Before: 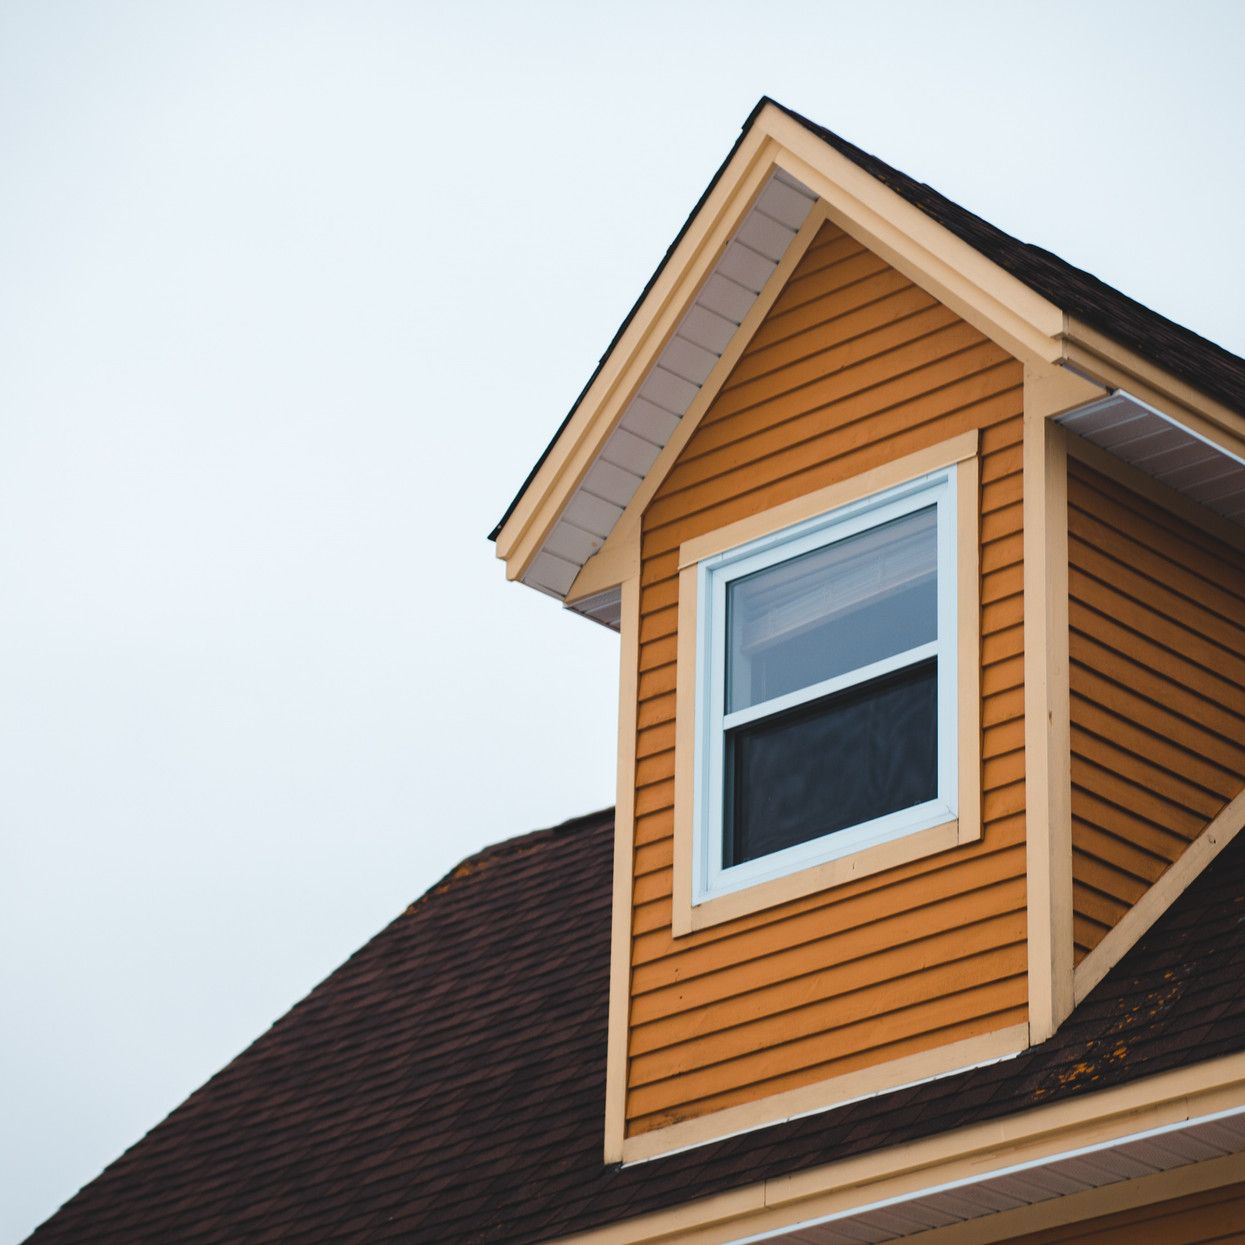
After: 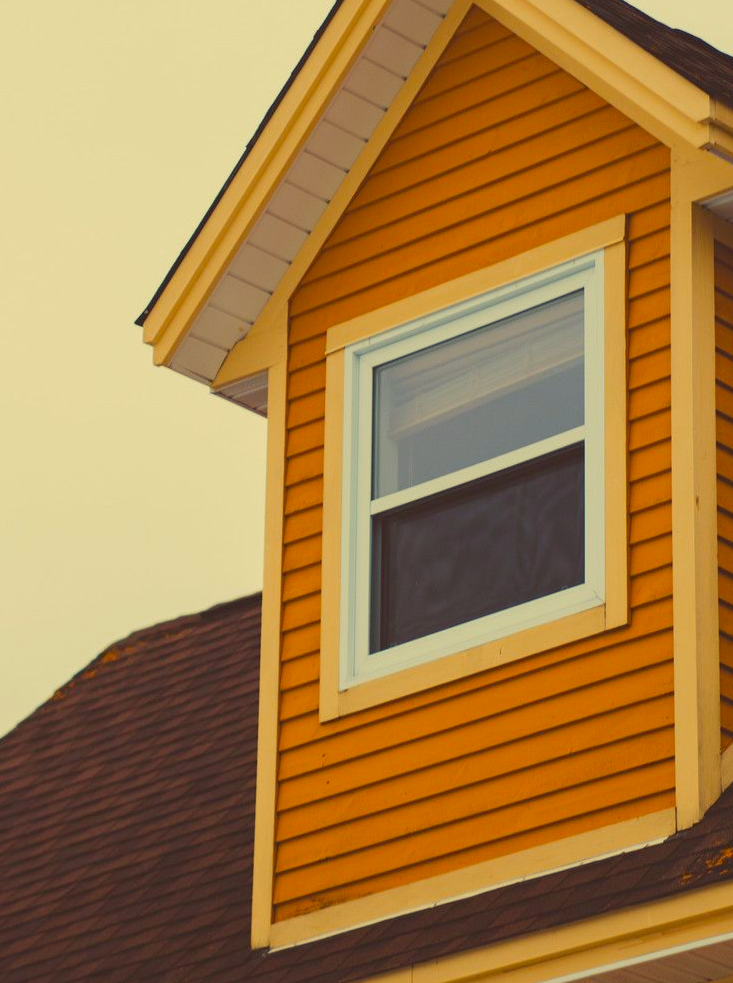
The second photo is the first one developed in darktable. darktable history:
crop and rotate: left 28.397%, top 17.329%, right 12.655%, bottom 3.653%
contrast brightness saturation: contrast -0.195, saturation 0.186
color correction: highlights a* -0.463, highlights b* 39.62, shadows a* 9.72, shadows b* -0.43
